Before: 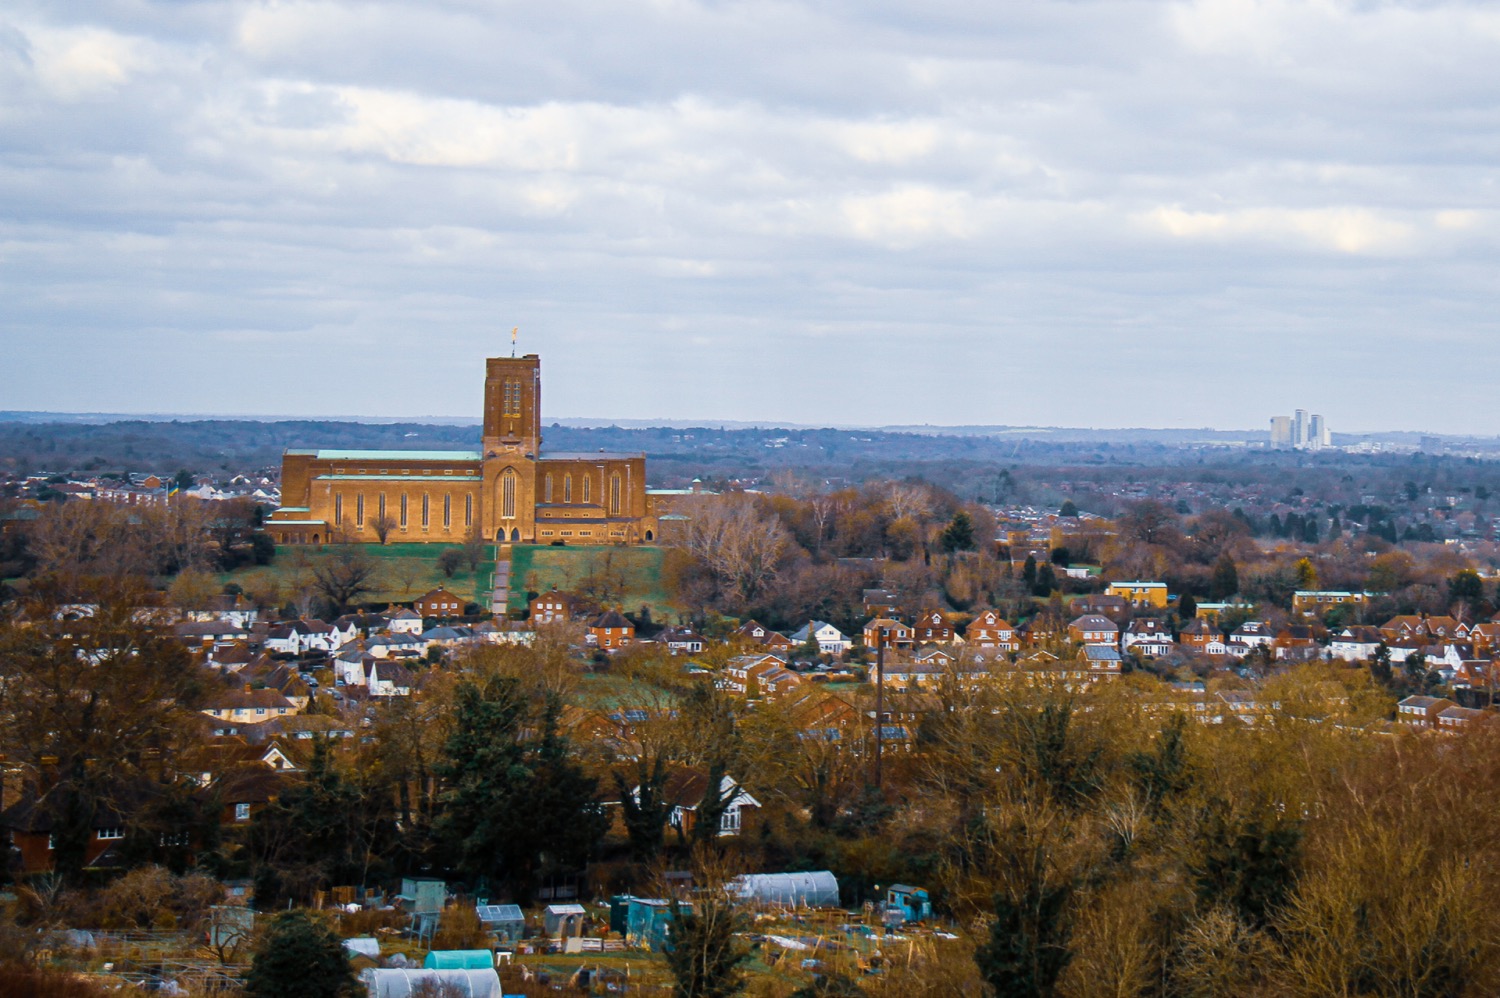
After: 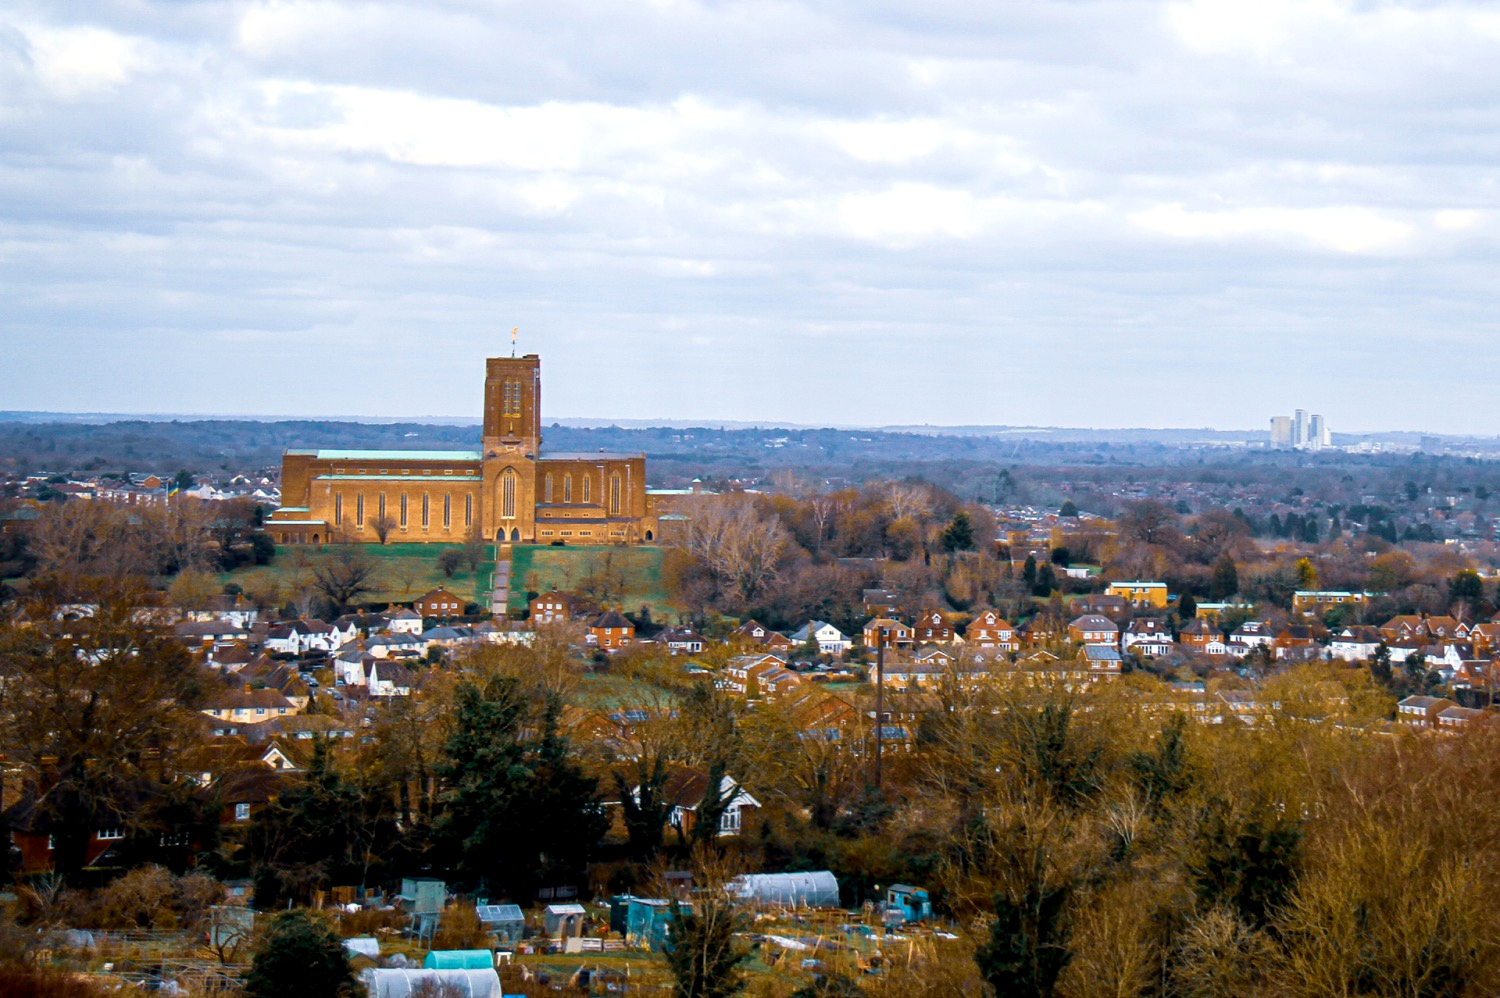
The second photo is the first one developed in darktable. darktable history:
exposure: black level correction 0.005, exposure 0.286 EV, compensate highlight preservation false
tone equalizer: on, module defaults
